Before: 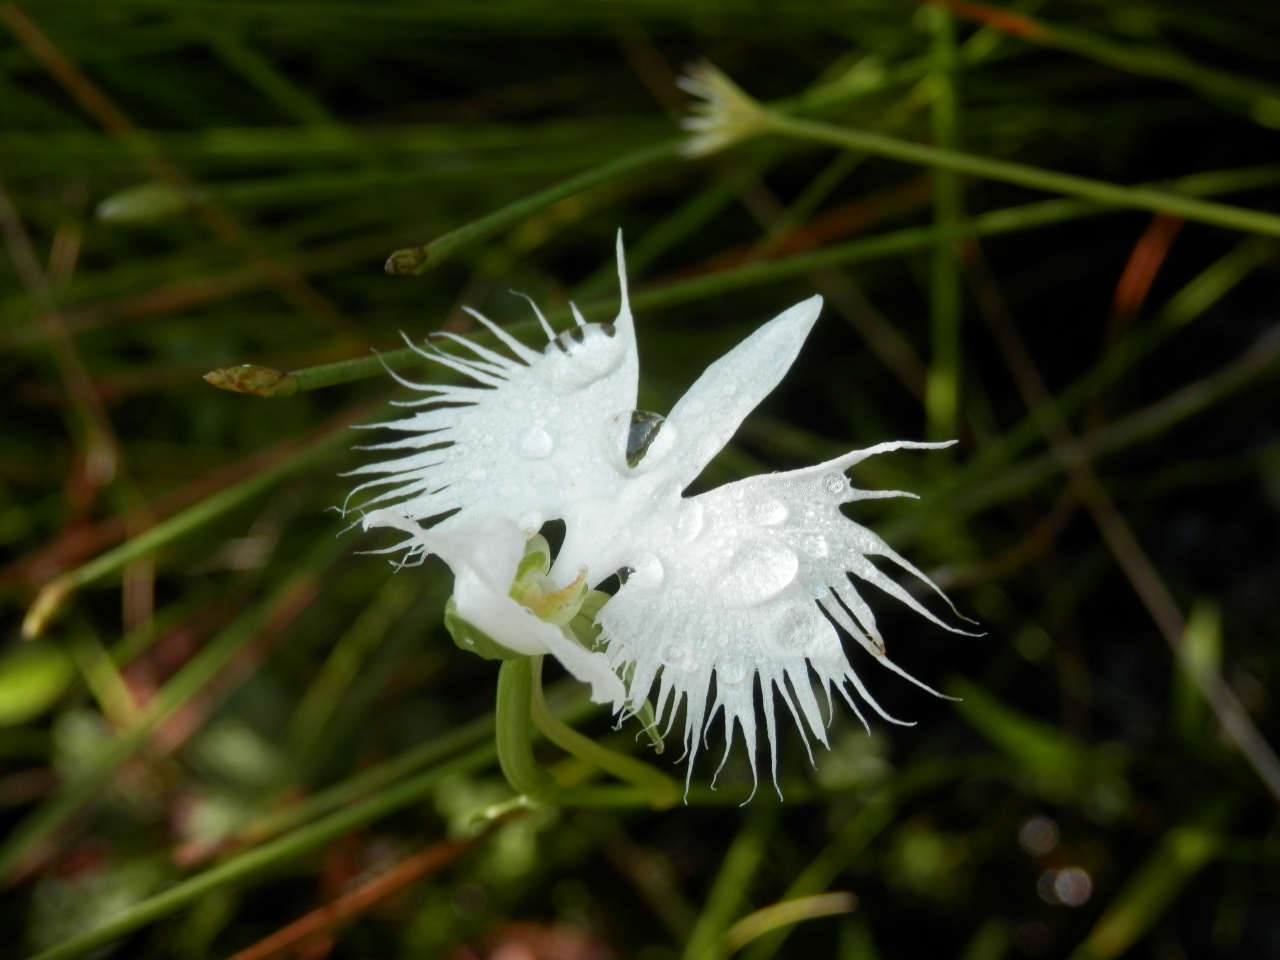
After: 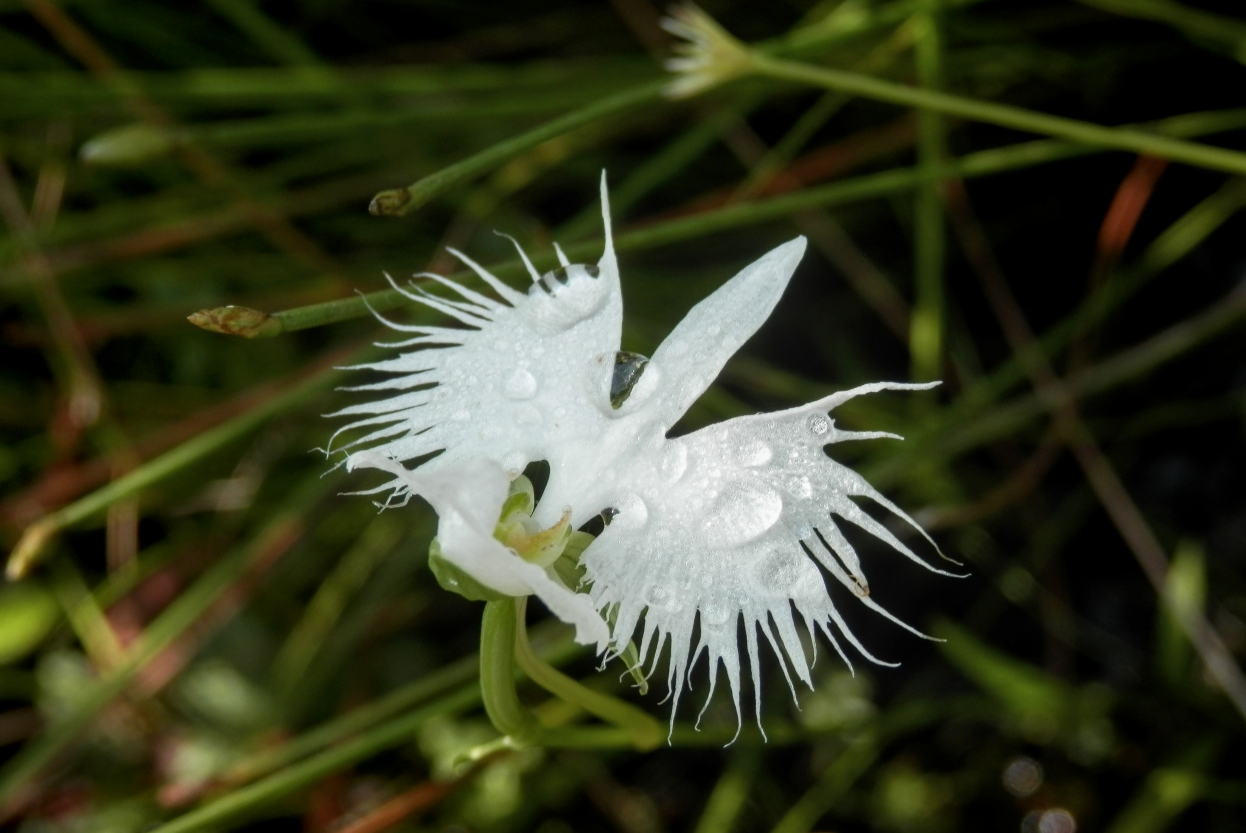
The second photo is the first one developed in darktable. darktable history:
local contrast: on, module defaults
crop: left 1.274%, top 6.146%, right 1.347%, bottom 7.004%
